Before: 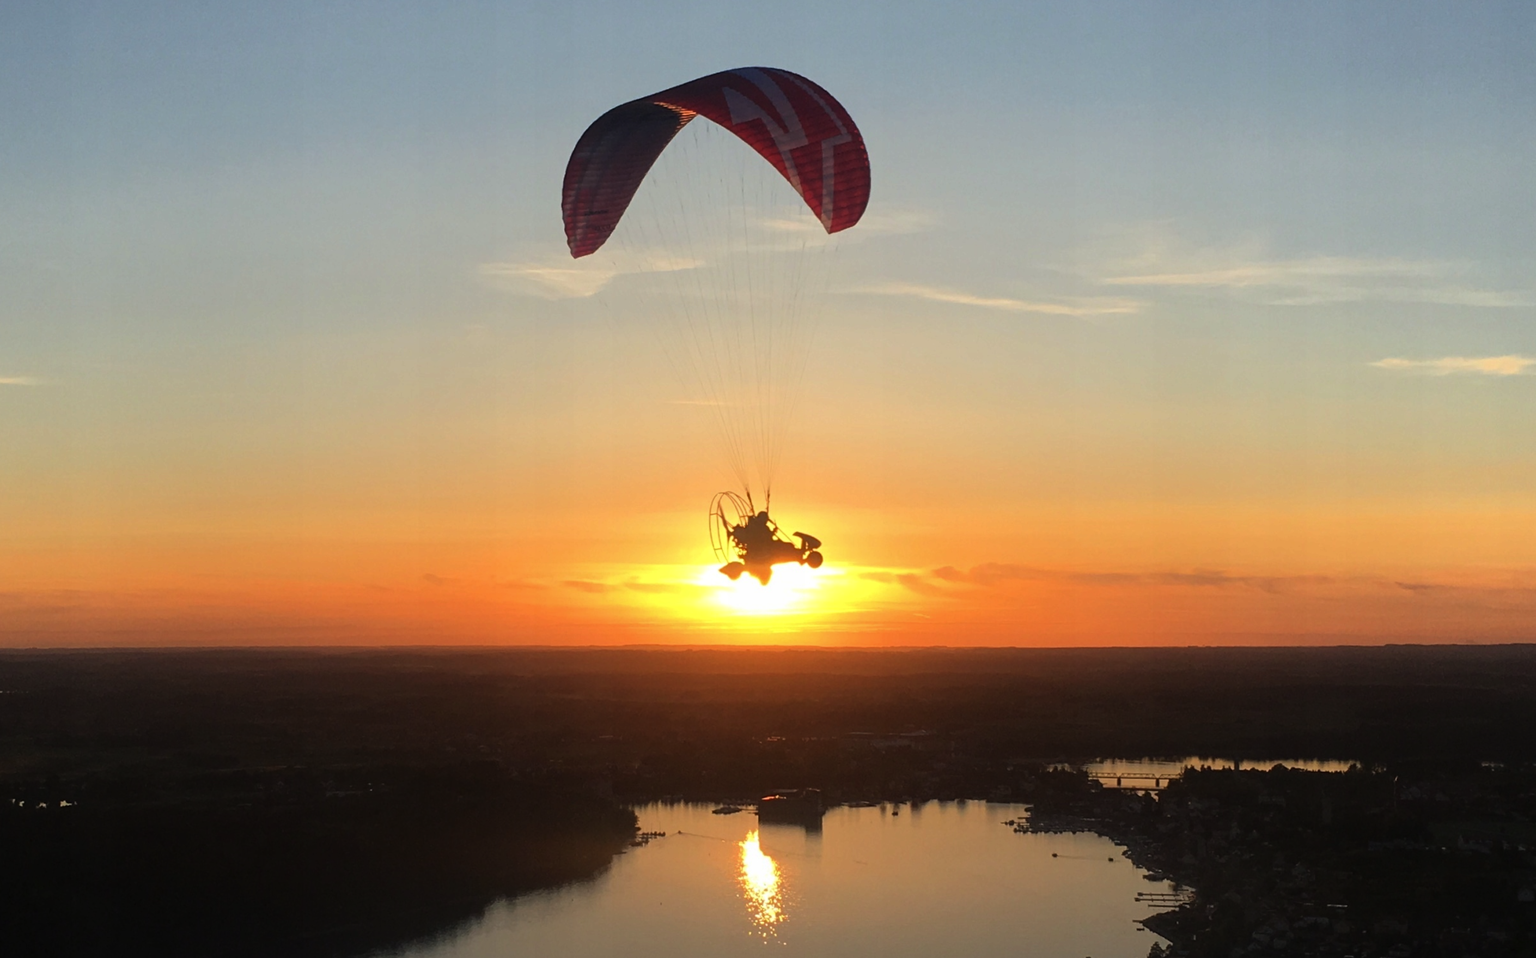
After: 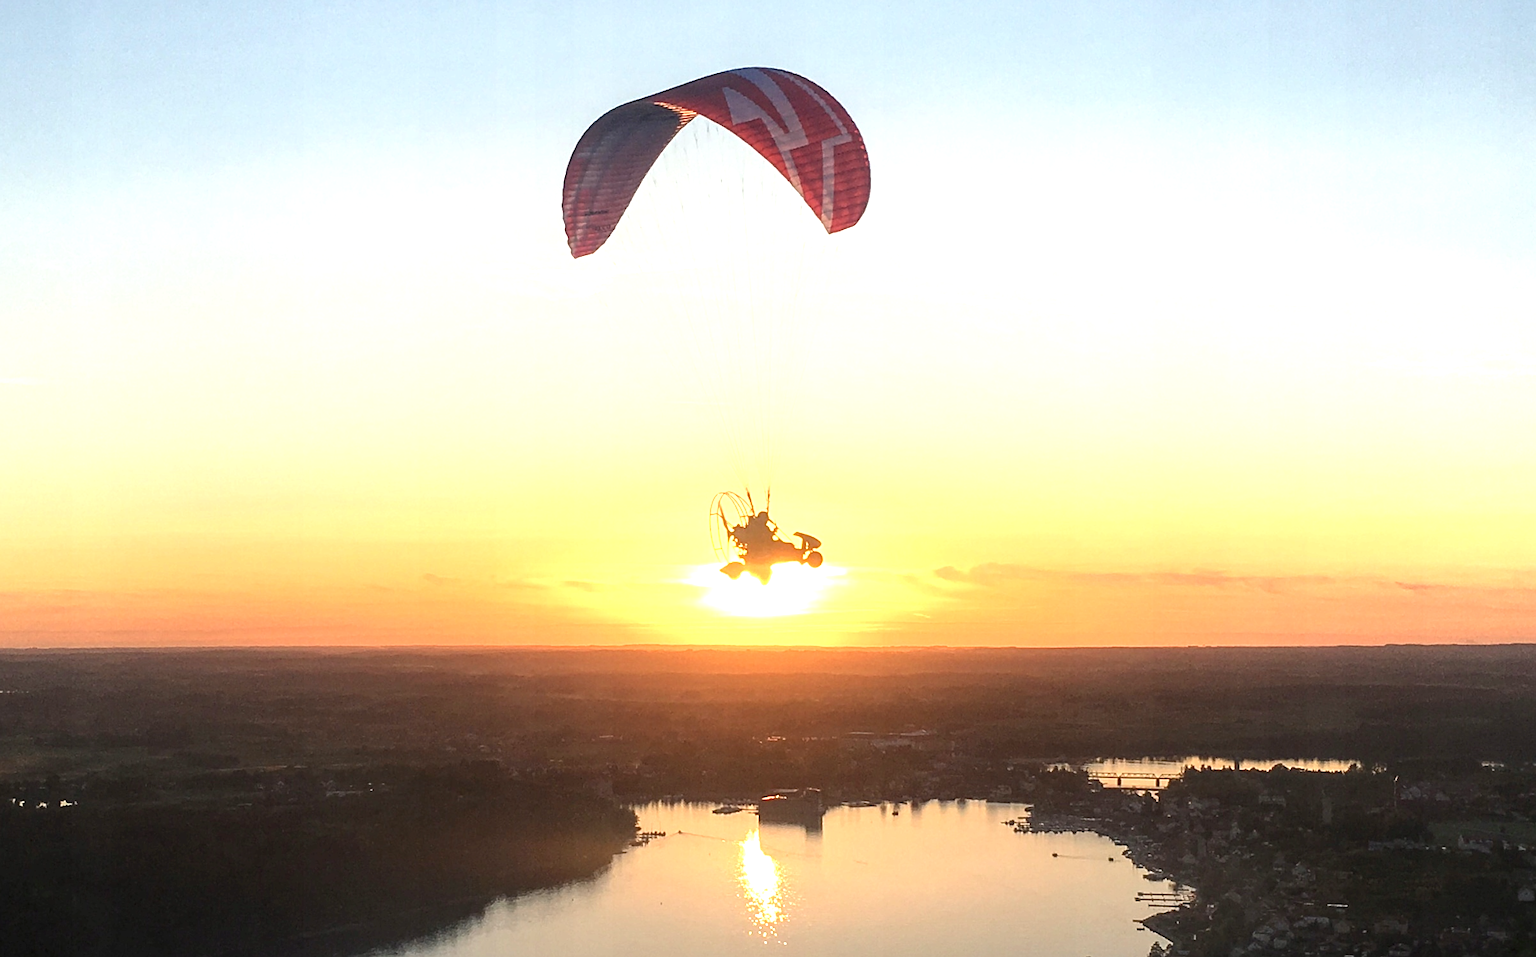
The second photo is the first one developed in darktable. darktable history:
contrast brightness saturation: contrast 0.01, saturation -0.05
exposure: exposure 1.16 EV, compensate exposure bias true, compensate highlight preservation false
sharpen: on, module defaults
local contrast: on, module defaults
